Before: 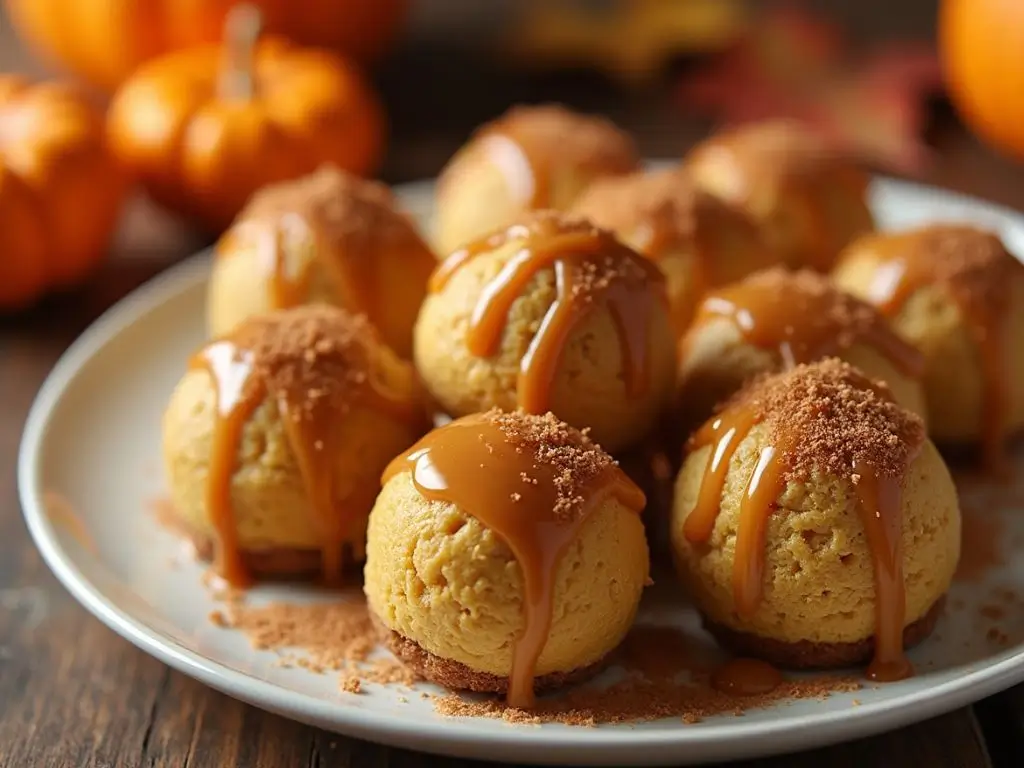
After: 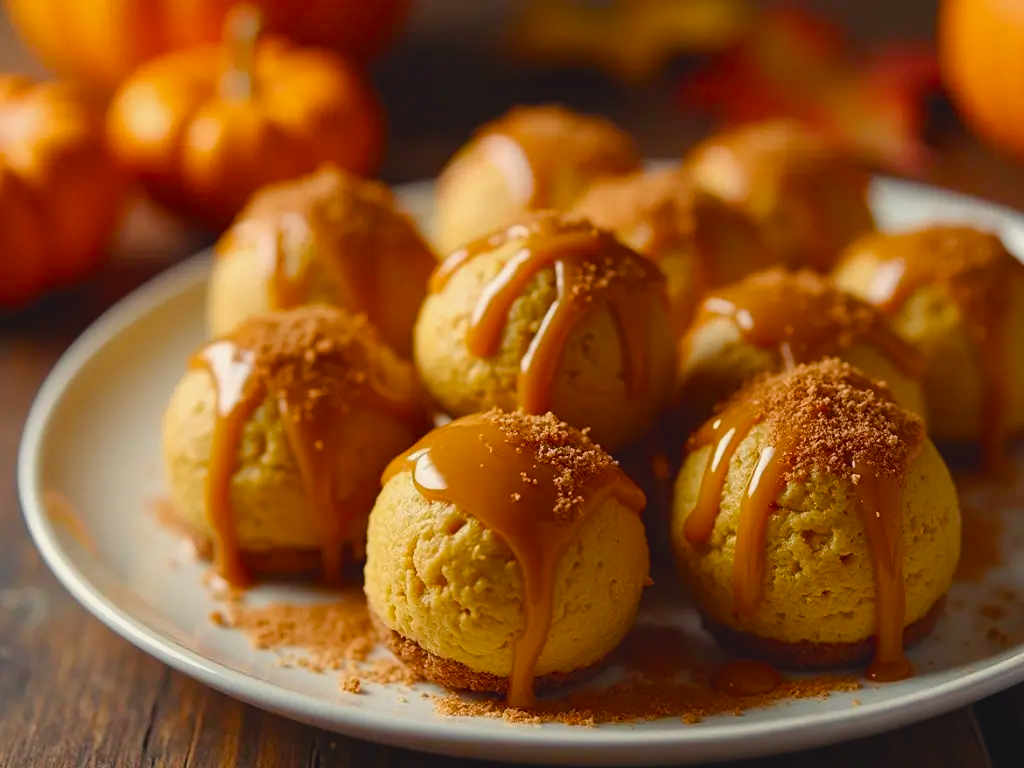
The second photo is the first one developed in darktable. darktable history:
exposure: black level correction 0.001, exposure -0.2 EV, compensate highlight preservation false
color balance rgb: shadows lift › chroma 3%, shadows lift › hue 280.8°, power › hue 330°, highlights gain › chroma 3%, highlights gain › hue 75.6°, global offset › luminance 0.7%, perceptual saturation grading › global saturation 20%, perceptual saturation grading › highlights -25%, perceptual saturation grading › shadows 50%, global vibrance 20.33%
